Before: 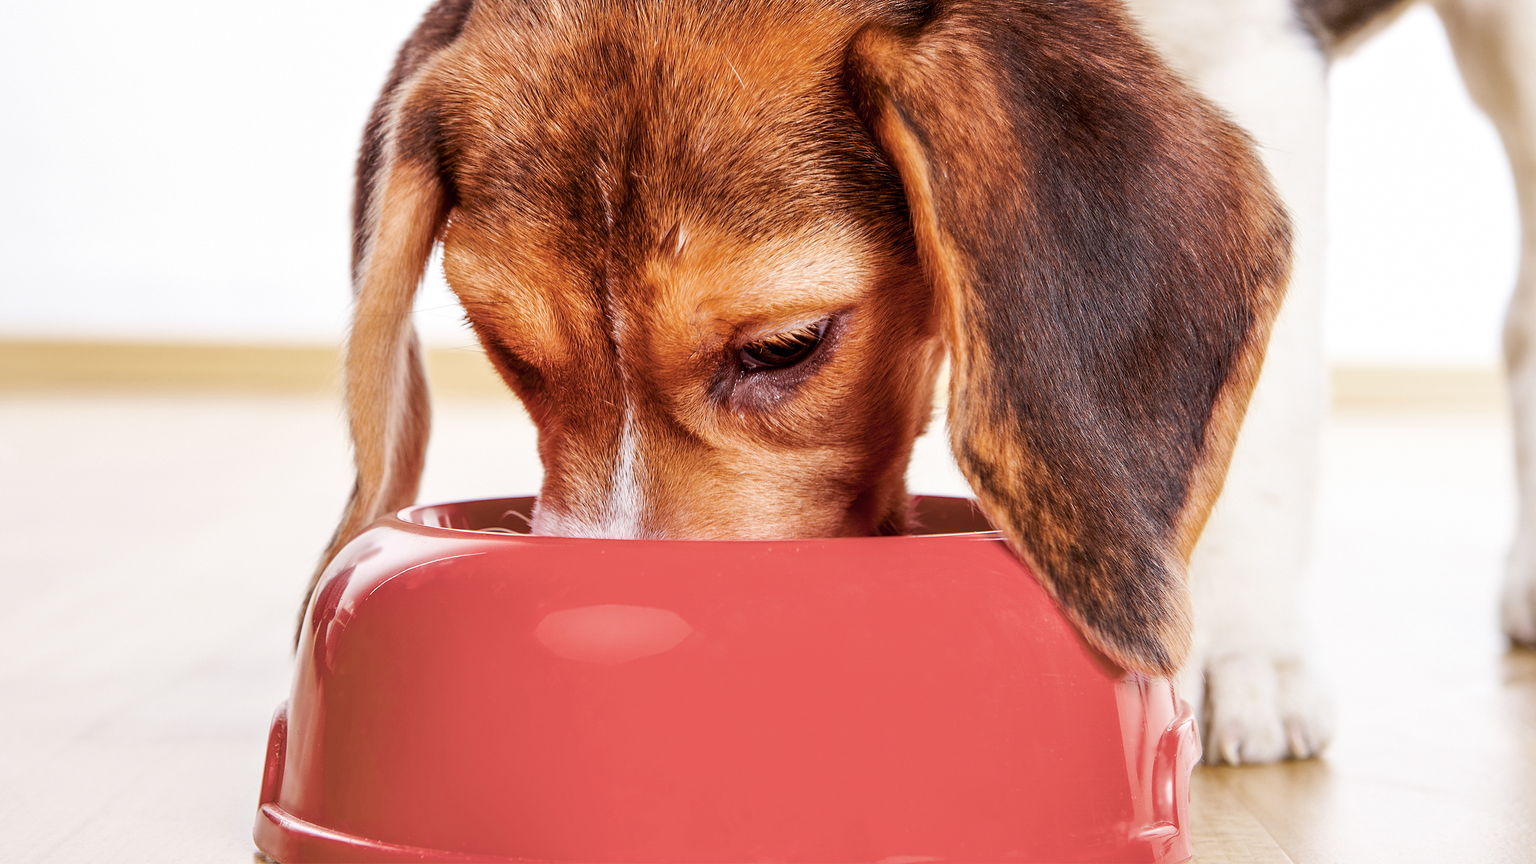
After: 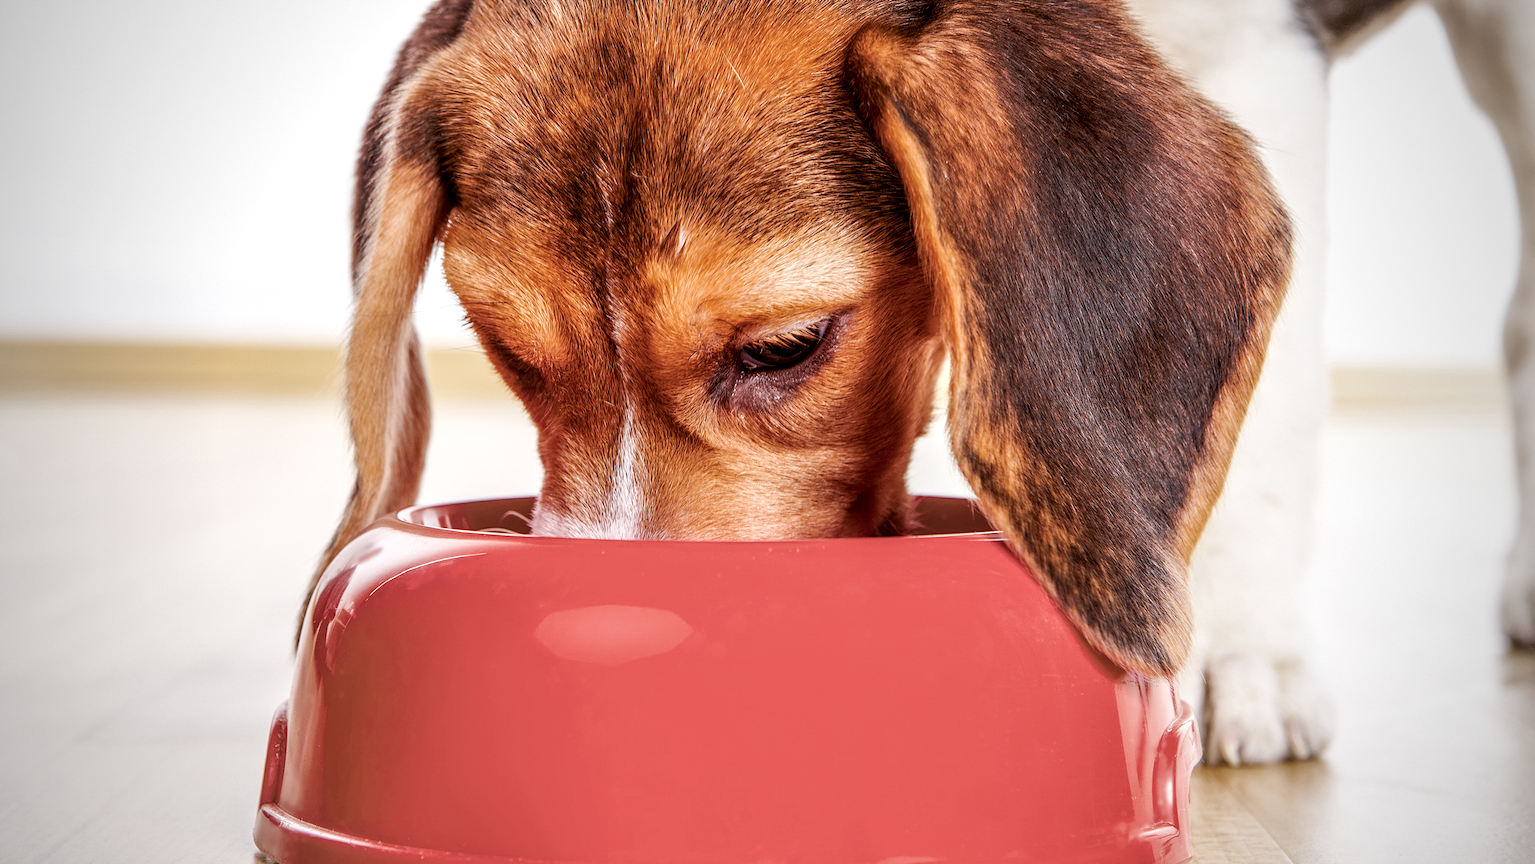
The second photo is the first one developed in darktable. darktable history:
vignetting: fall-off start 71.5%
local contrast: detail 130%
